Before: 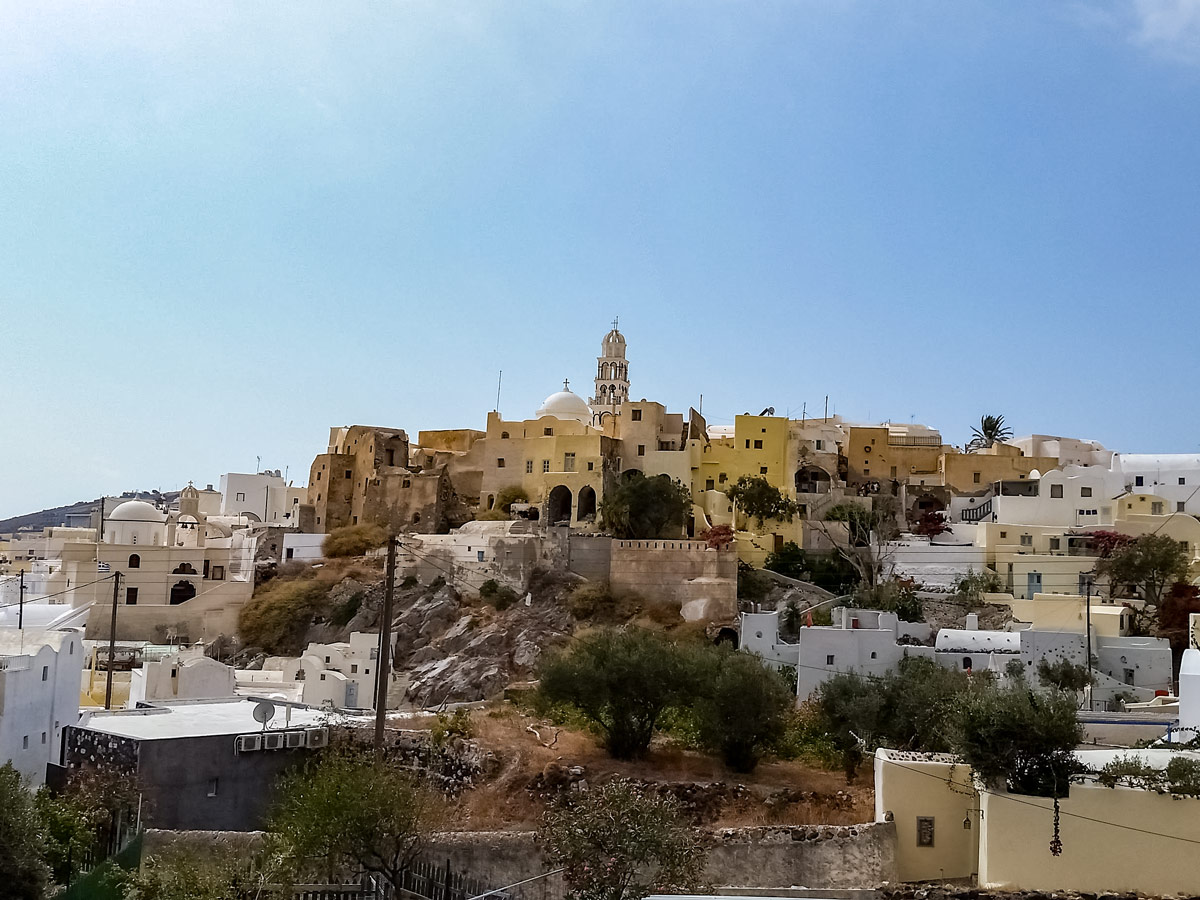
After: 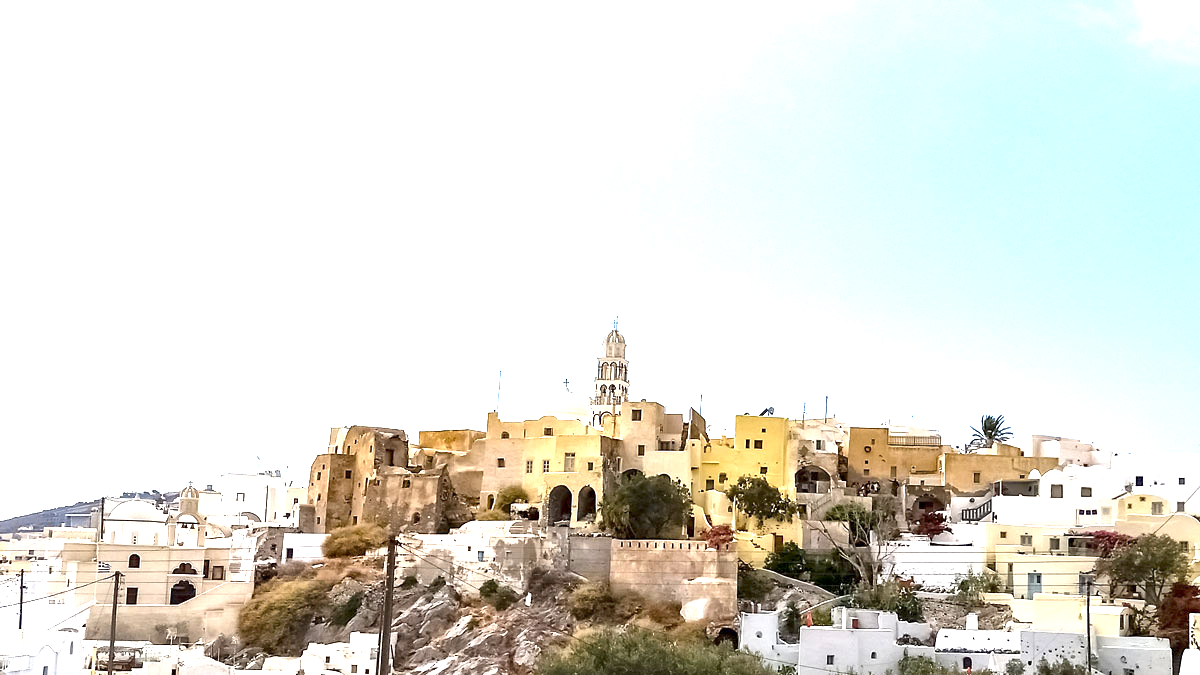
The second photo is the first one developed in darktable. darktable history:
color balance: contrast -15%
crop: bottom 24.967%
local contrast: mode bilateral grid, contrast 50, coarseness 50, detail 150%, midtone range 0.2
exposure: exposure 2.04 EV, compensate highlight preservation false
